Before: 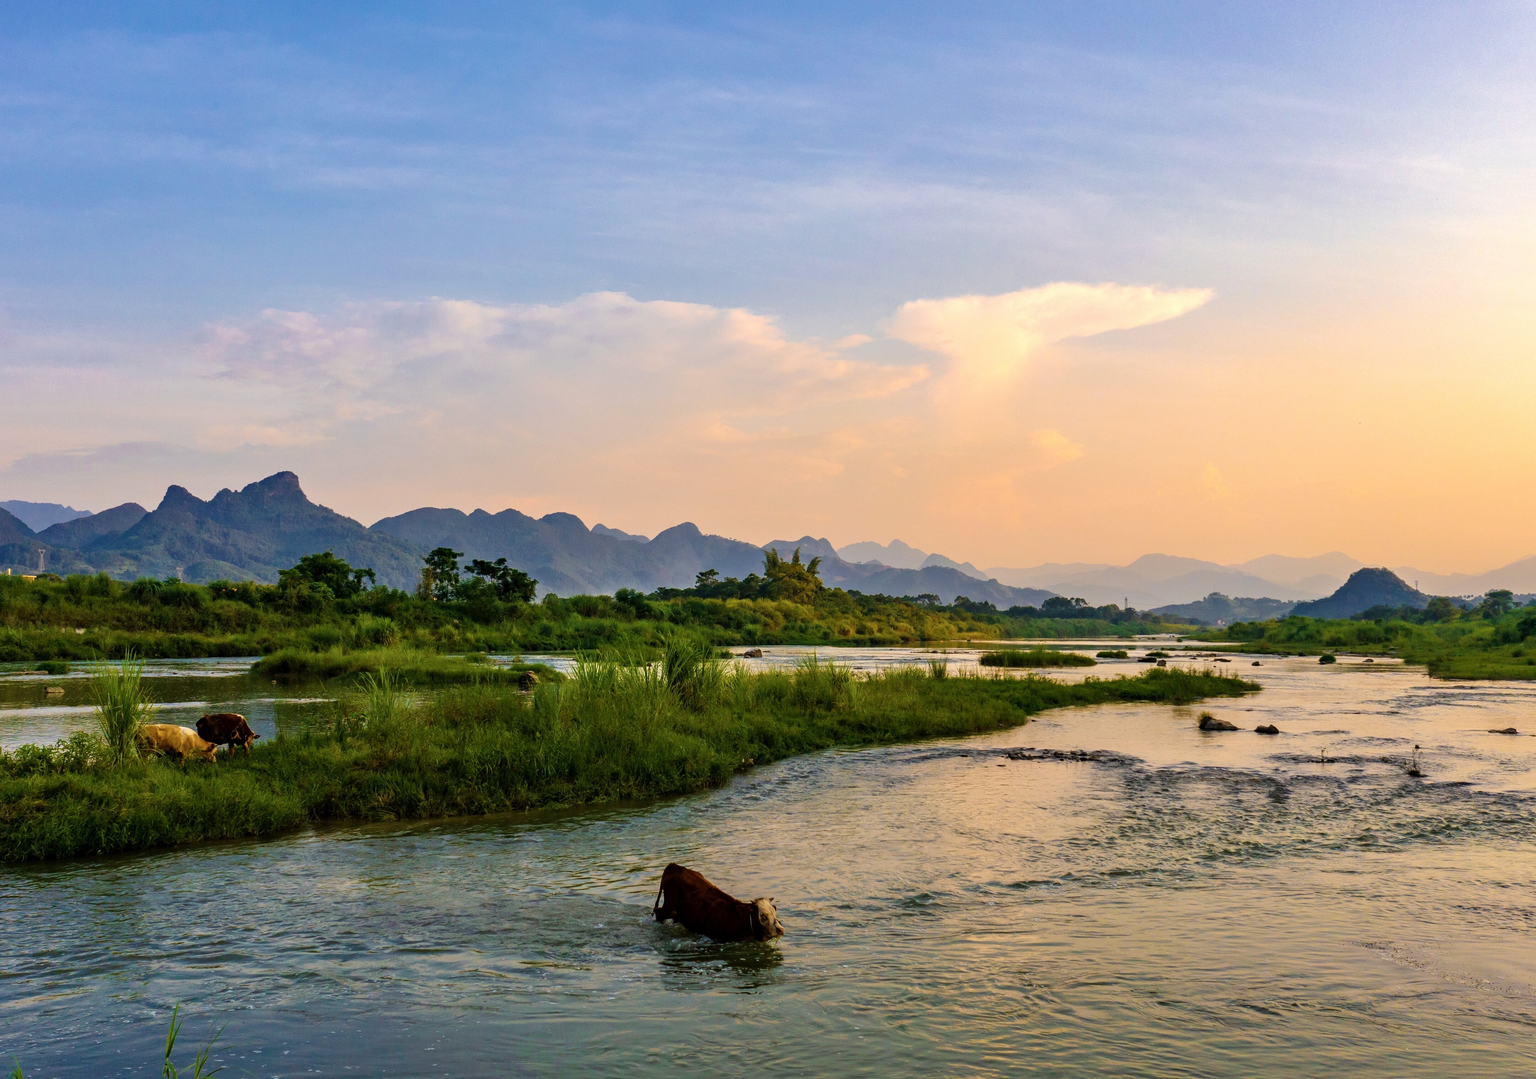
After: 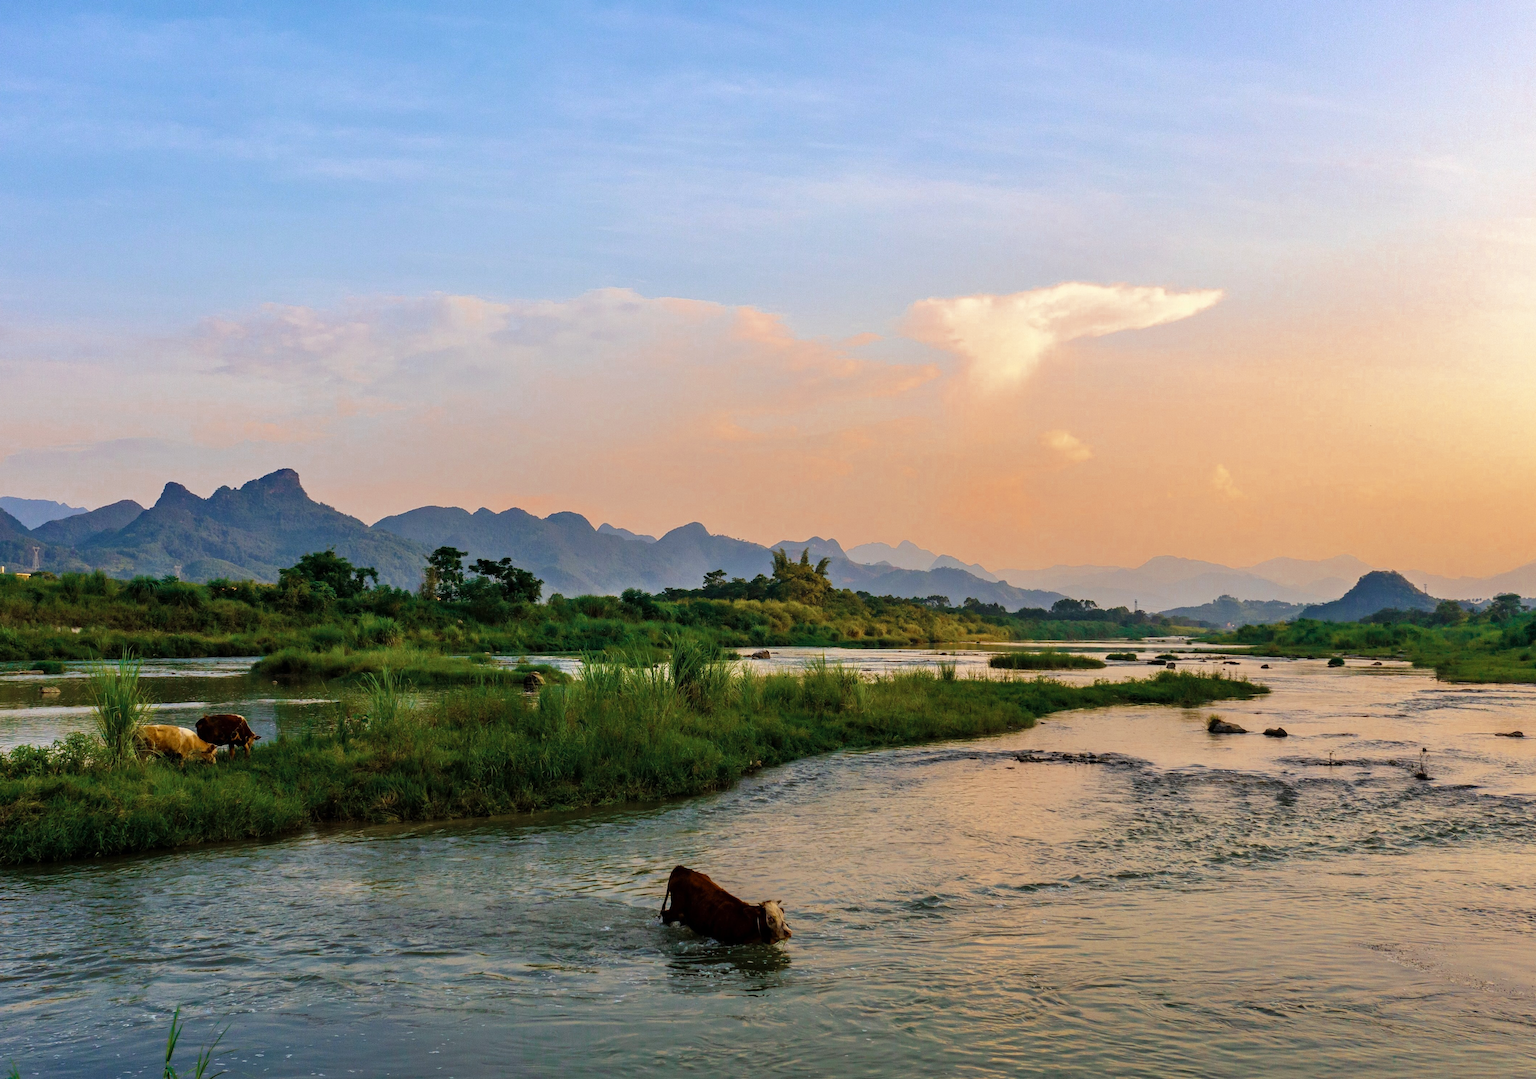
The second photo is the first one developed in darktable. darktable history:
color zones: curves: ch0 [(0, 0.5) (0.125, 0.4) (0.25, 0.5) (0.375, 0.4) (0.5, 0.4) (0.625, 0.6) (0.75, 0.6) (0.875, 0.5)]; ch1 [(0, 0.35) (0.125, 0.45) (0.25, 0.35) (0.375, 0.35) (0.5, 0.35) (0.625, 0.35) (0.75, 0.45) (0.875, 0.35)]; ch2 [(0, 0.6) (0.125, 0.5) (0.25, 0.5) (0.375, 0.6) (0.5, 0.6) (0.625, 0.5) (0.75, 0.5) (0.875, 0.5)]
rotate and perspective: rotation 0.174°, lens shift (vertical) 0.013, lens shift (horizontal) 0.019, shear 0.001, automatic cropping original format, crop left 0.007, crop right 0.991, crop top 0.016, crop bottom 0.997
